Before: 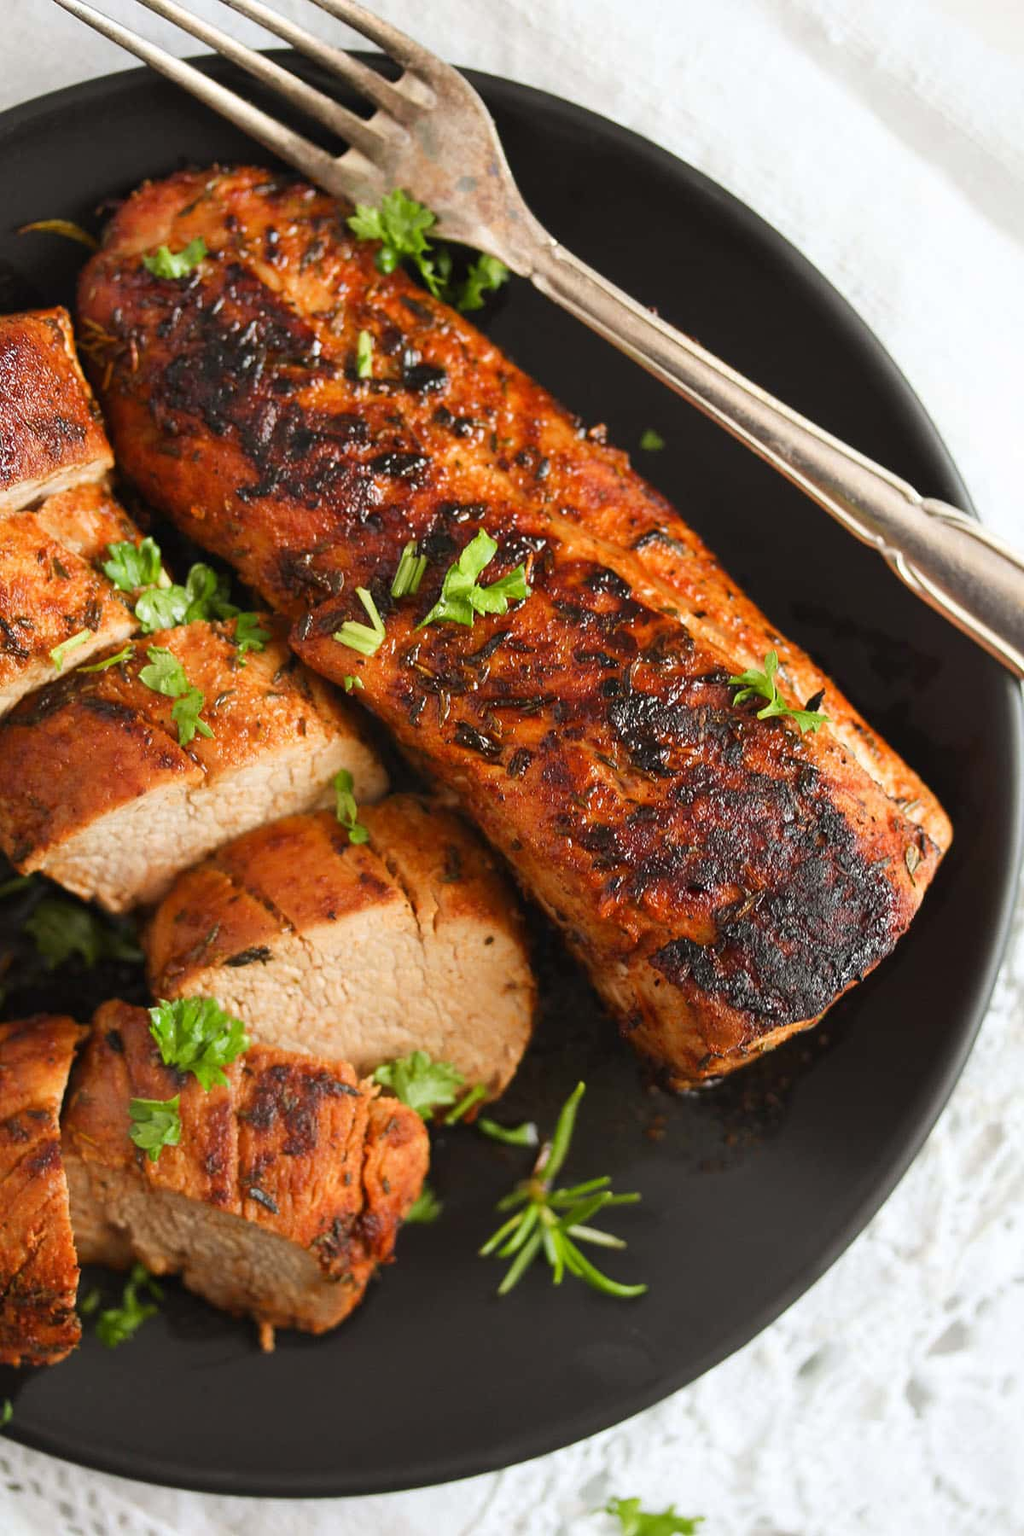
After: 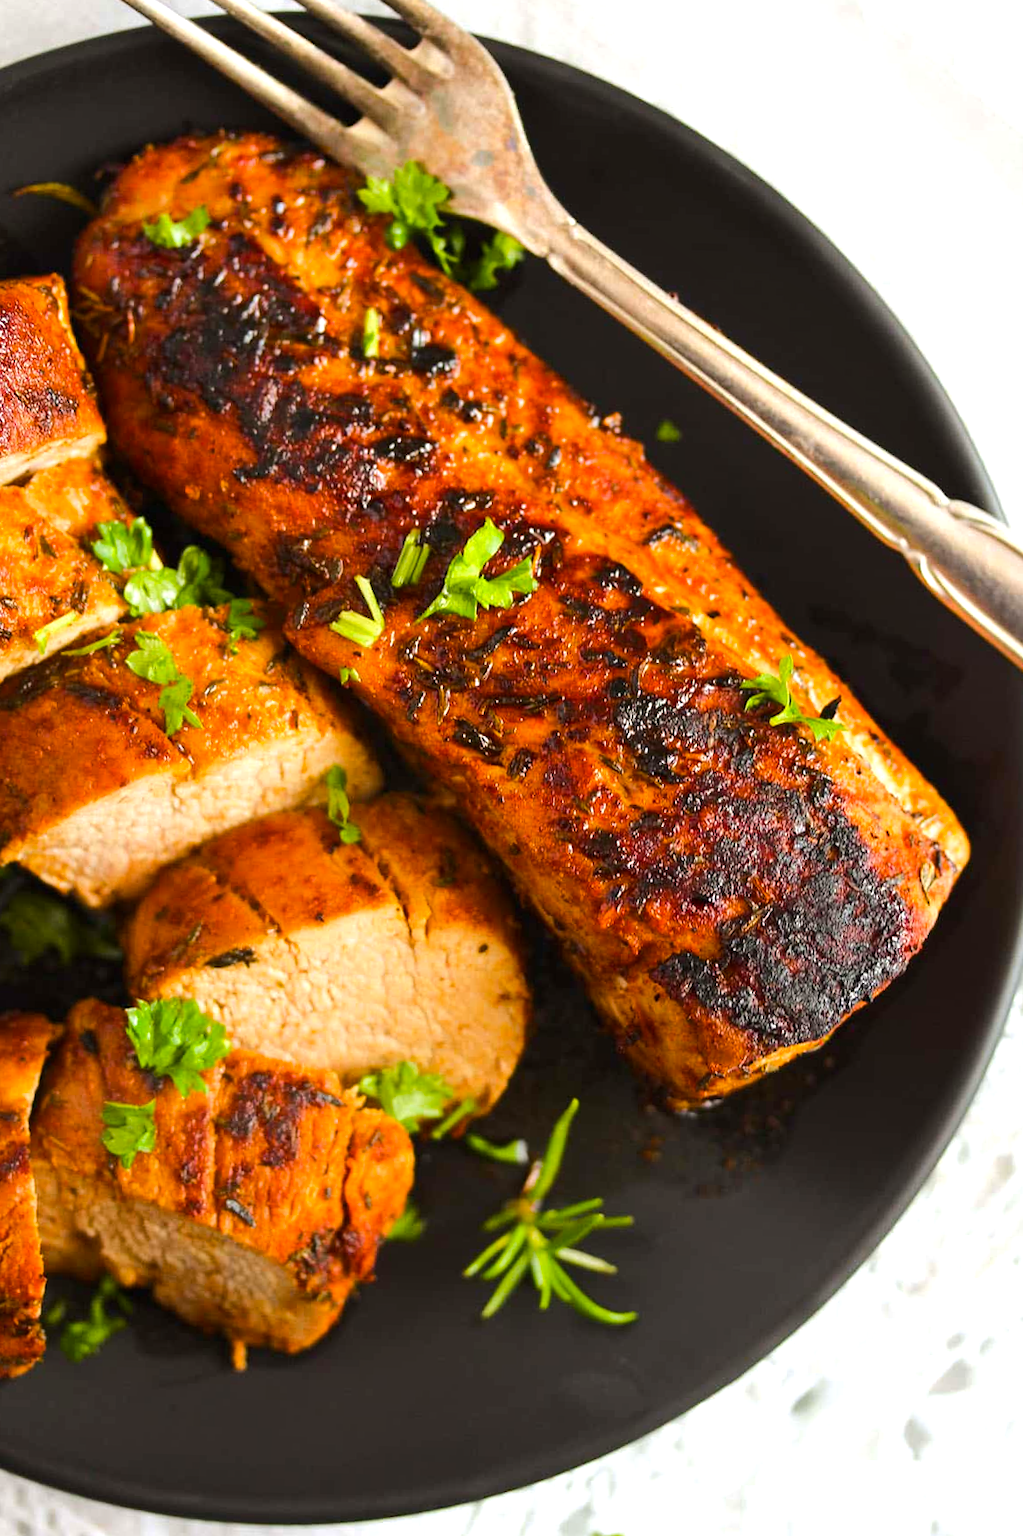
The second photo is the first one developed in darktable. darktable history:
crop and rotate: angle -1.69°
tone equalizer: -8 EV -0.417 EV, -7 EV -0.389 EV, -6 EV -0.333 EV, -5 EV -0.222 EV, -3 EV 0.222 EV, -2 EV 0.333 EV, -1 EV 0.389 EV, +0 EV 0.417 EV, edges refinement/feathering 500, mask exposure compensation -1.57 EV, preserve details no
local contrast: mode bilateral grid, contrast 100, coarseness 100, detail 108%, midtone range 0.2
color balance rgb: perceptual saturation grading › global saturation 25%, perceptual brilliance grading › mid-tones 10%, perceptual brilliance grading › shadows 15%, global vibrance 20%
